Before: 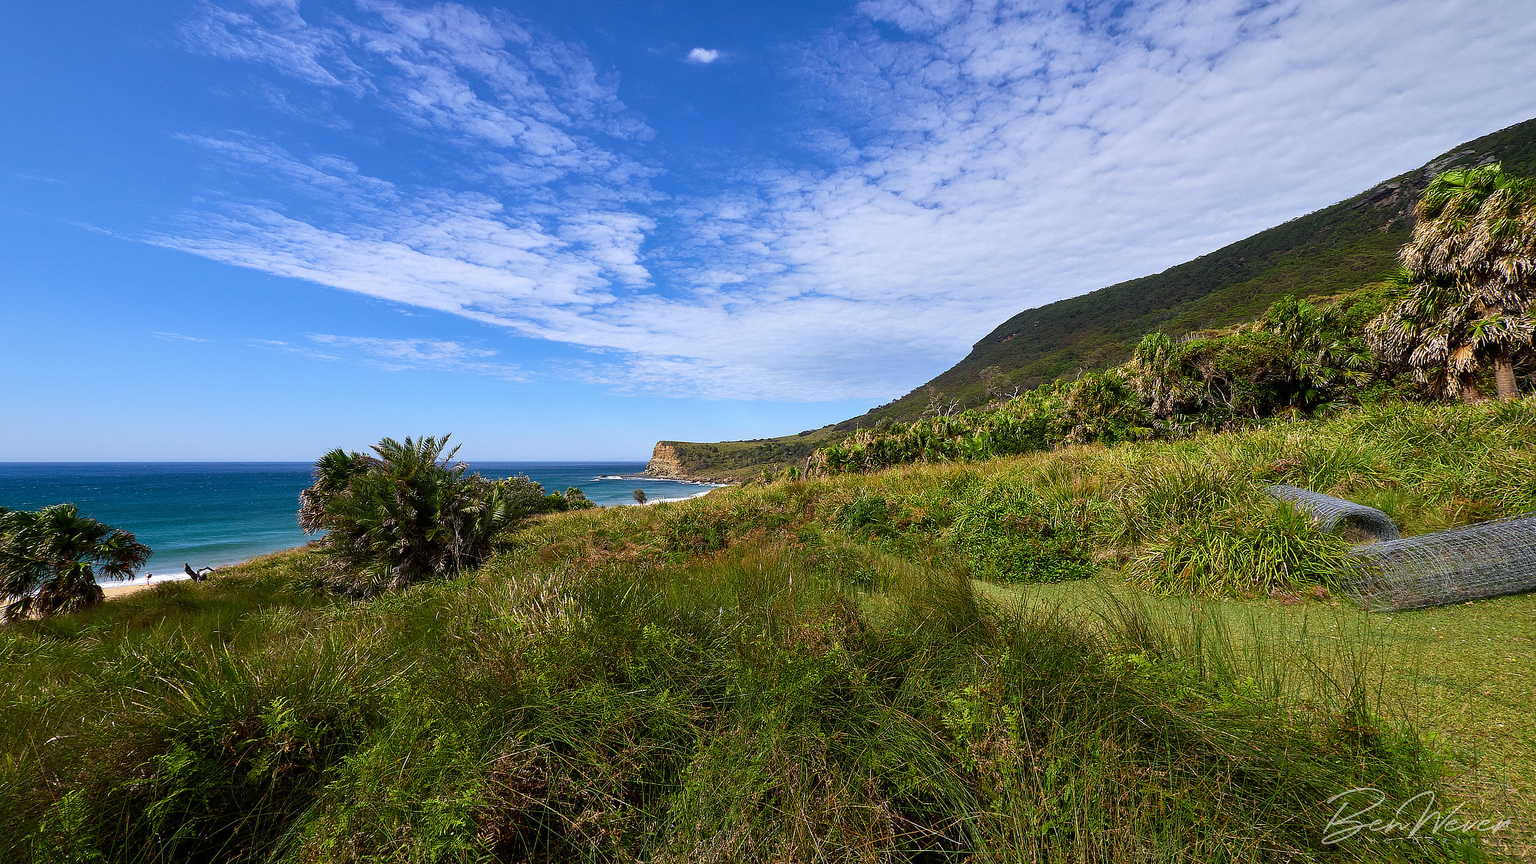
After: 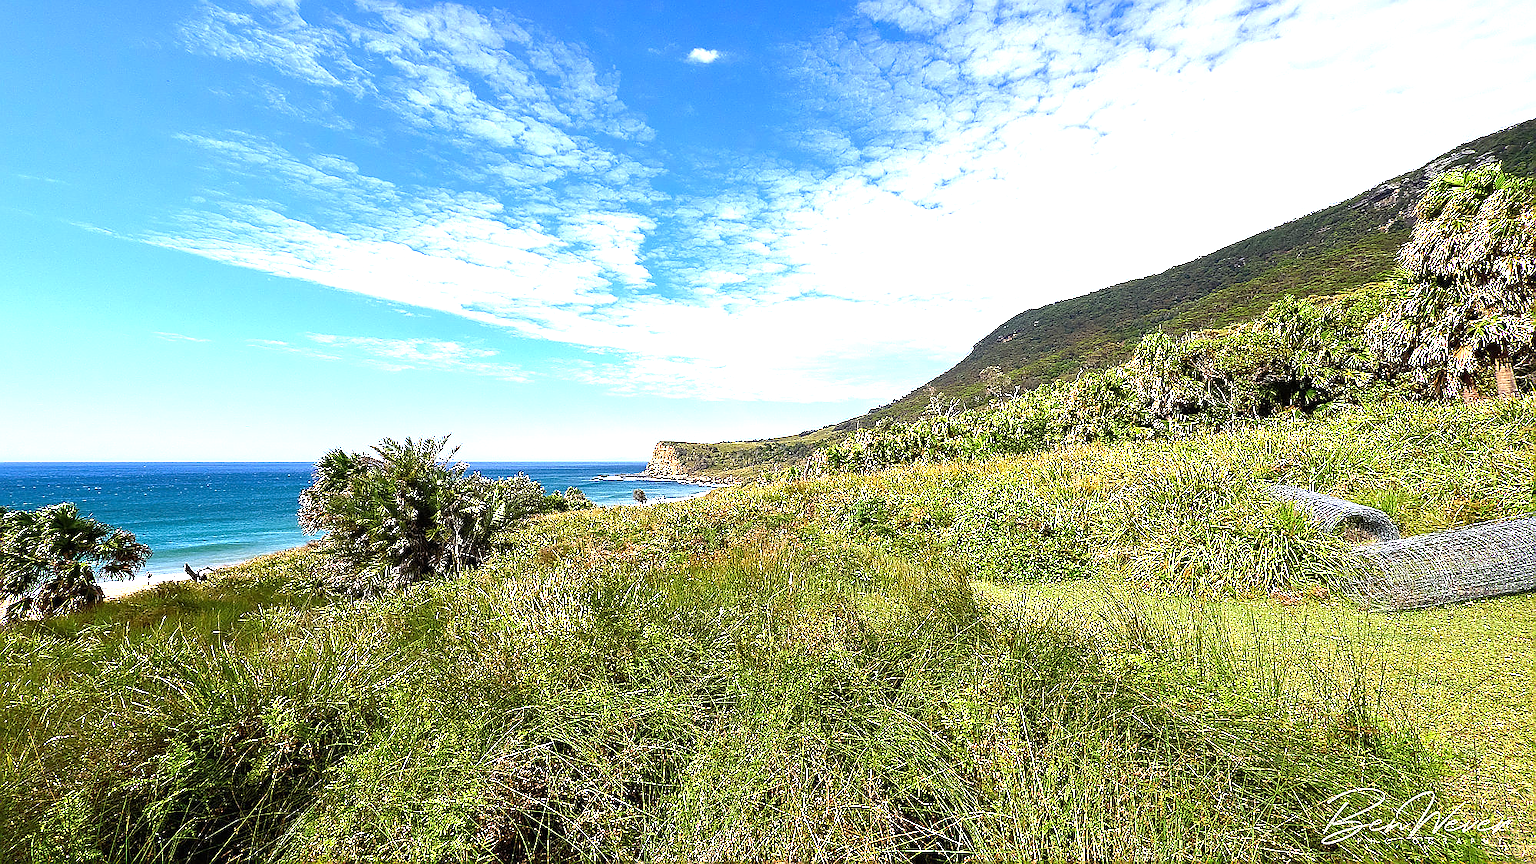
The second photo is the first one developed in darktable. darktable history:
exposure: black level correction 0, exposure 1.363 EV, compensate highlight preservation false
sharpen: radius 1.396, amount 1.243, threshold 0.664
tone equalizer: on, module defaults
